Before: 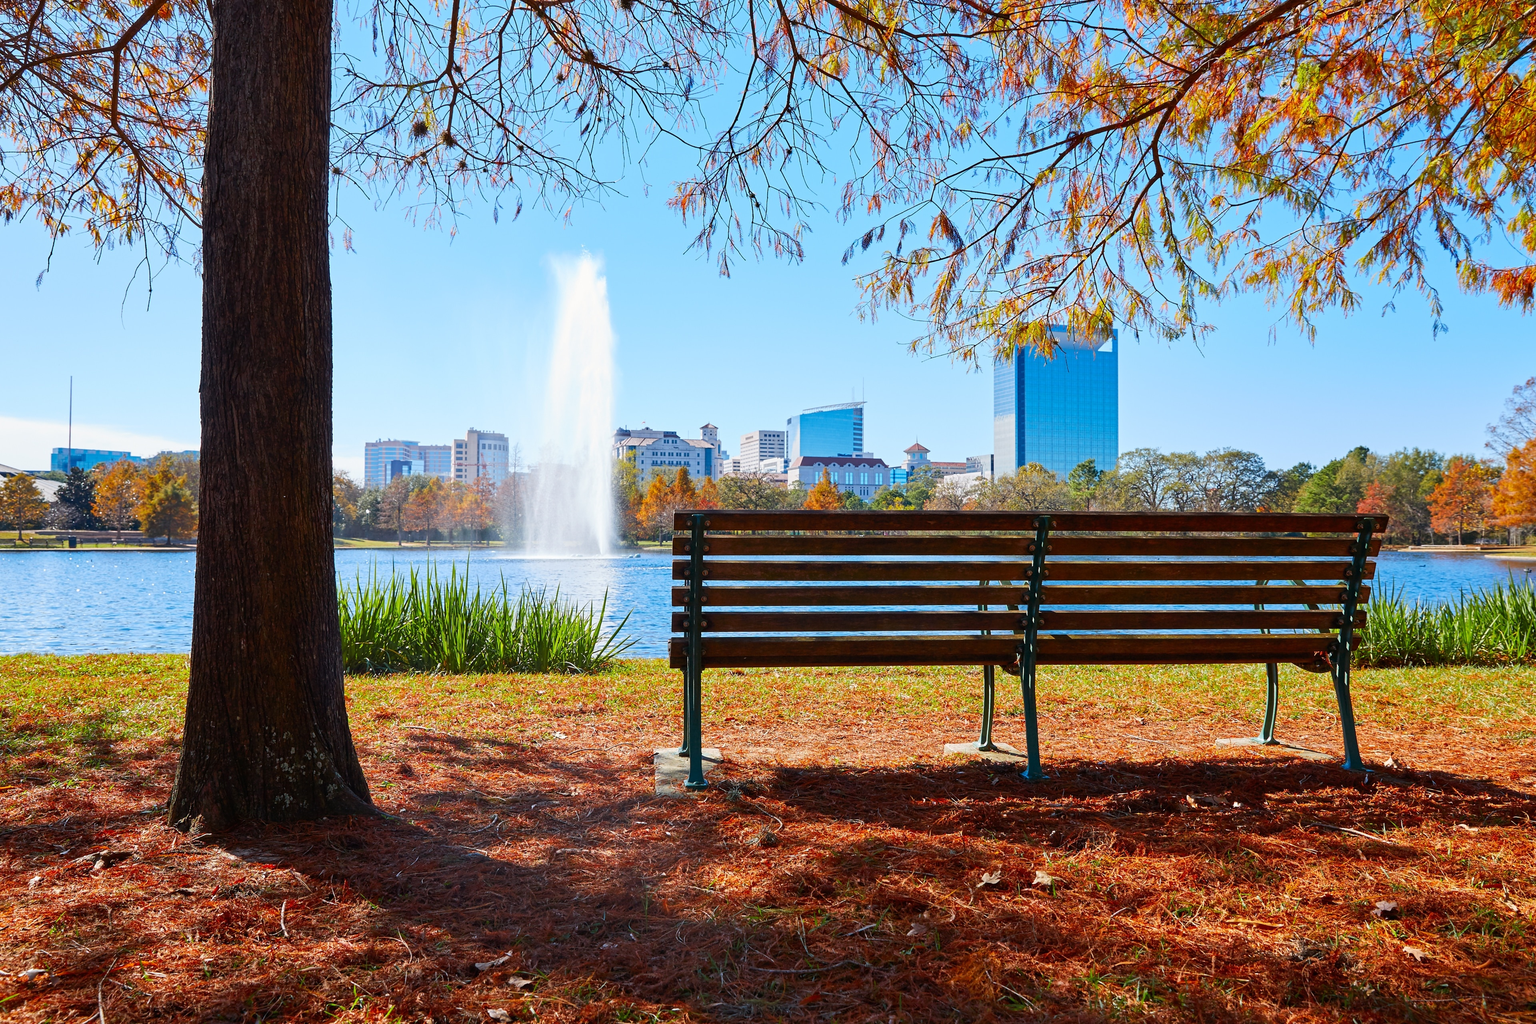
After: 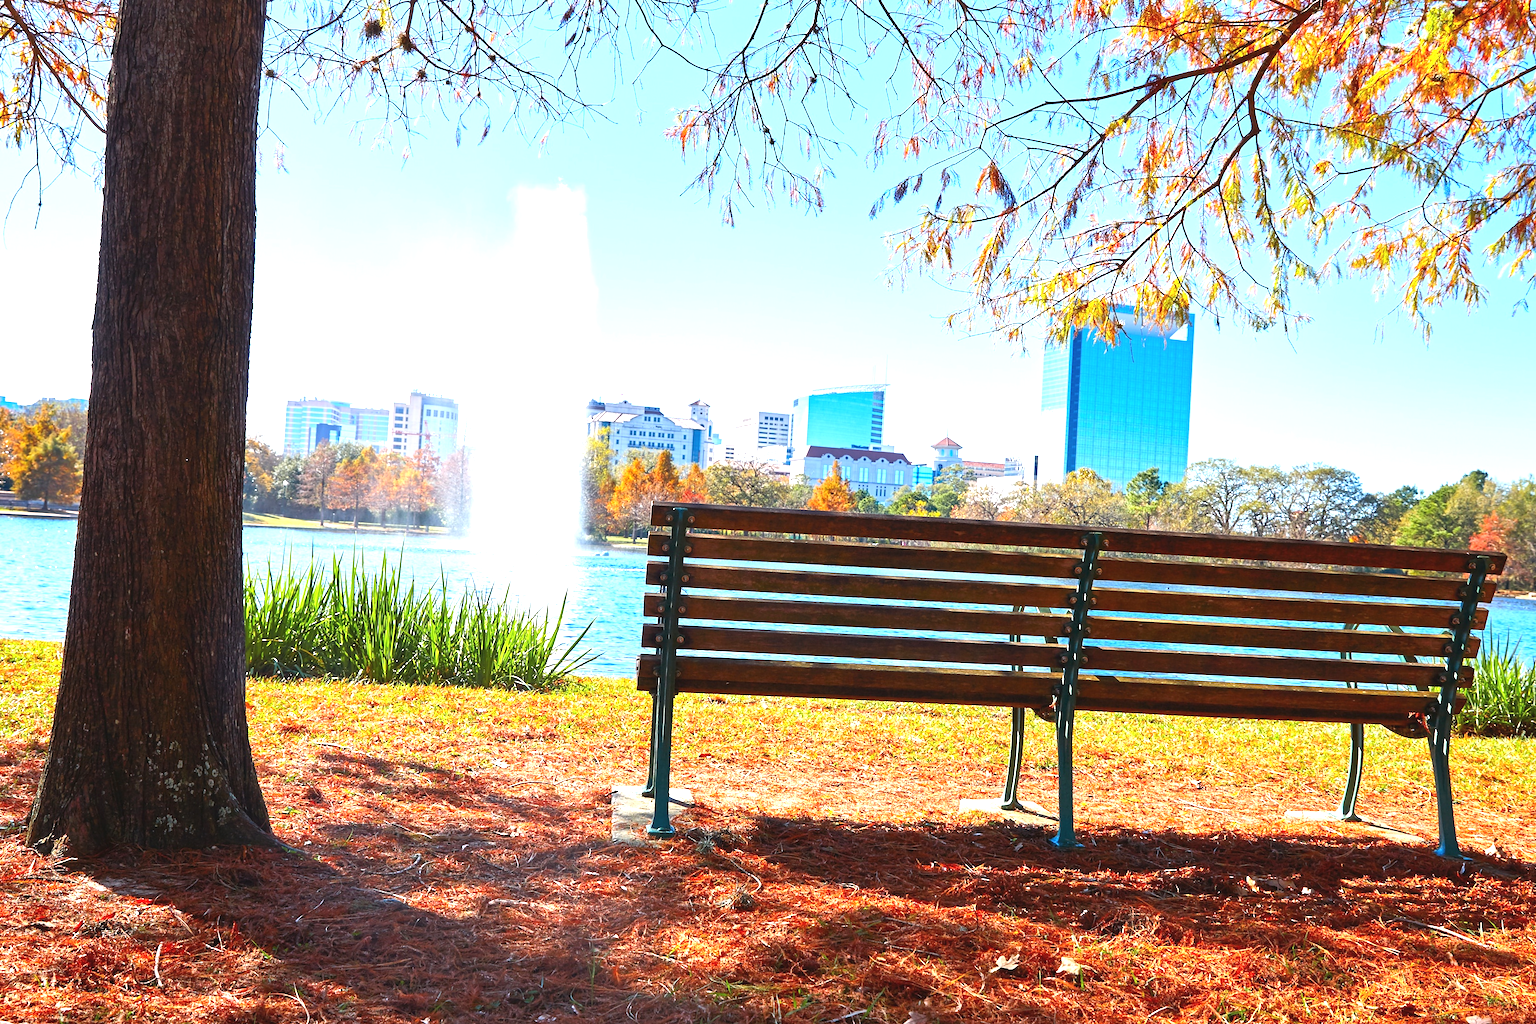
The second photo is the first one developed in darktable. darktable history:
crop and rotate: angle -3.13°, left 5.169%, top 5.173%, right 4.653%, bottom 4.661%
exposure: black level correction -0.002, exposure 1.113 EV, compensate highlight preservation false
